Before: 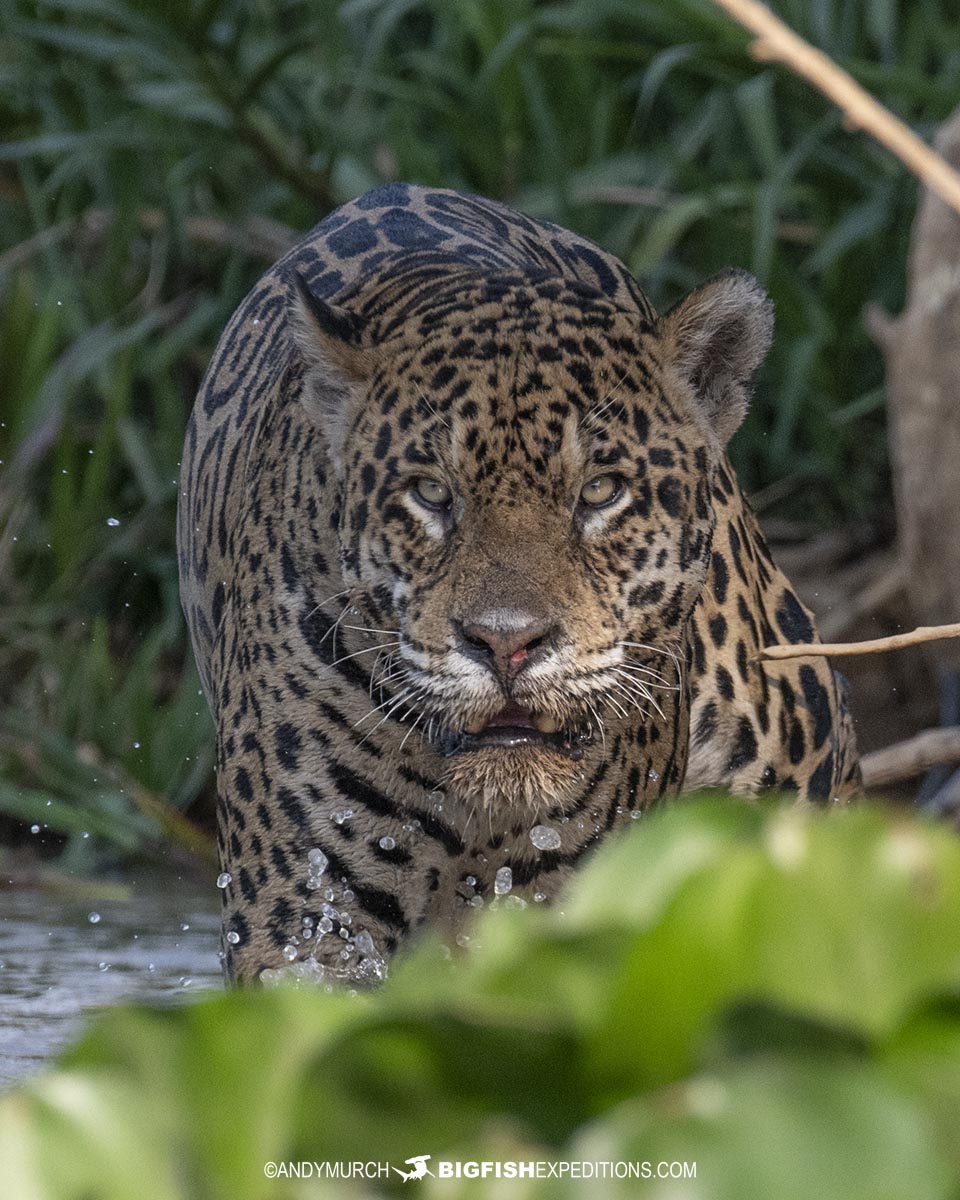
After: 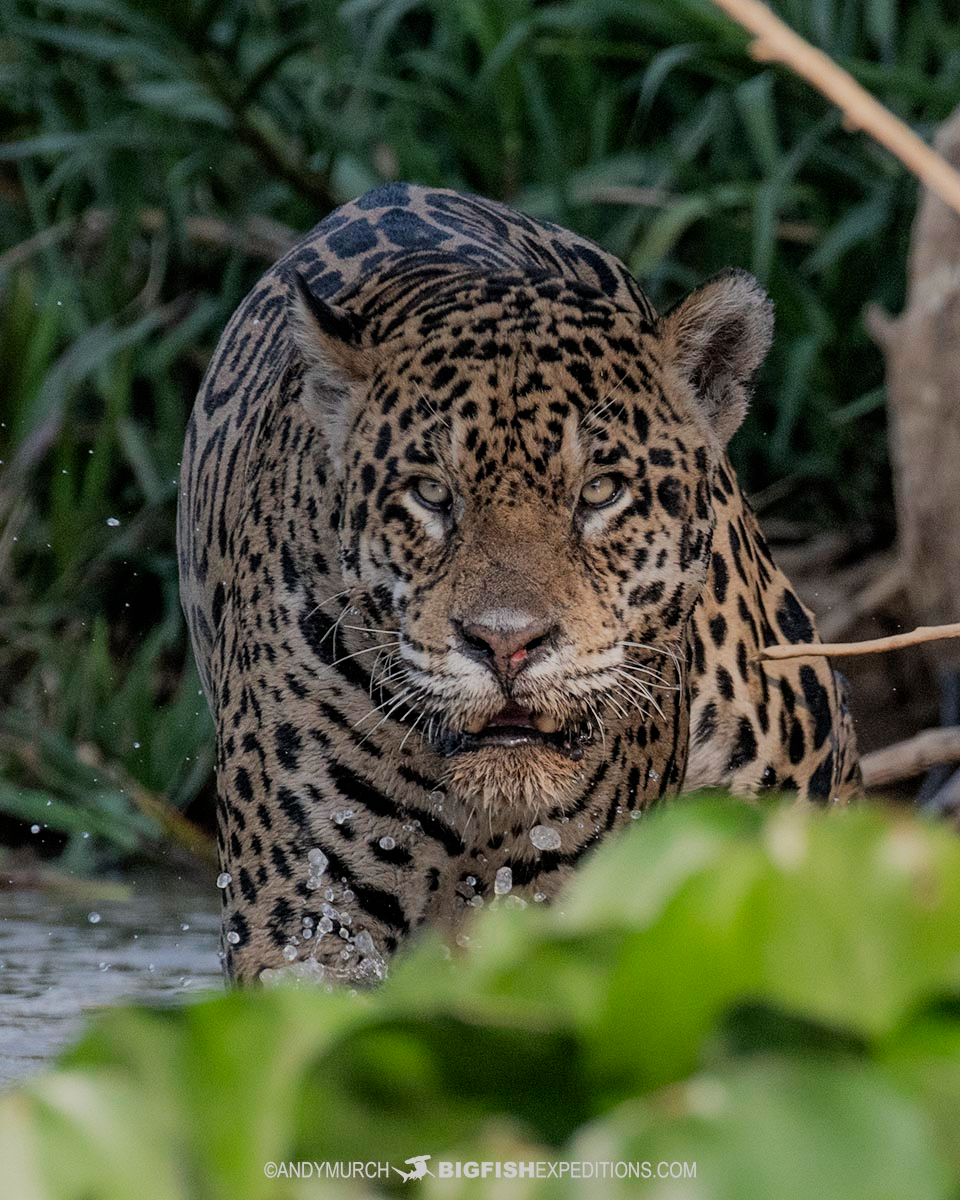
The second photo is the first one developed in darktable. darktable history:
filmic rgb: black relative exposure -6.98 EV, white relative exposure 5.63 EV, hardness 2.86
color calibration: x 0.342, y 0.356, temperature 5122 K
